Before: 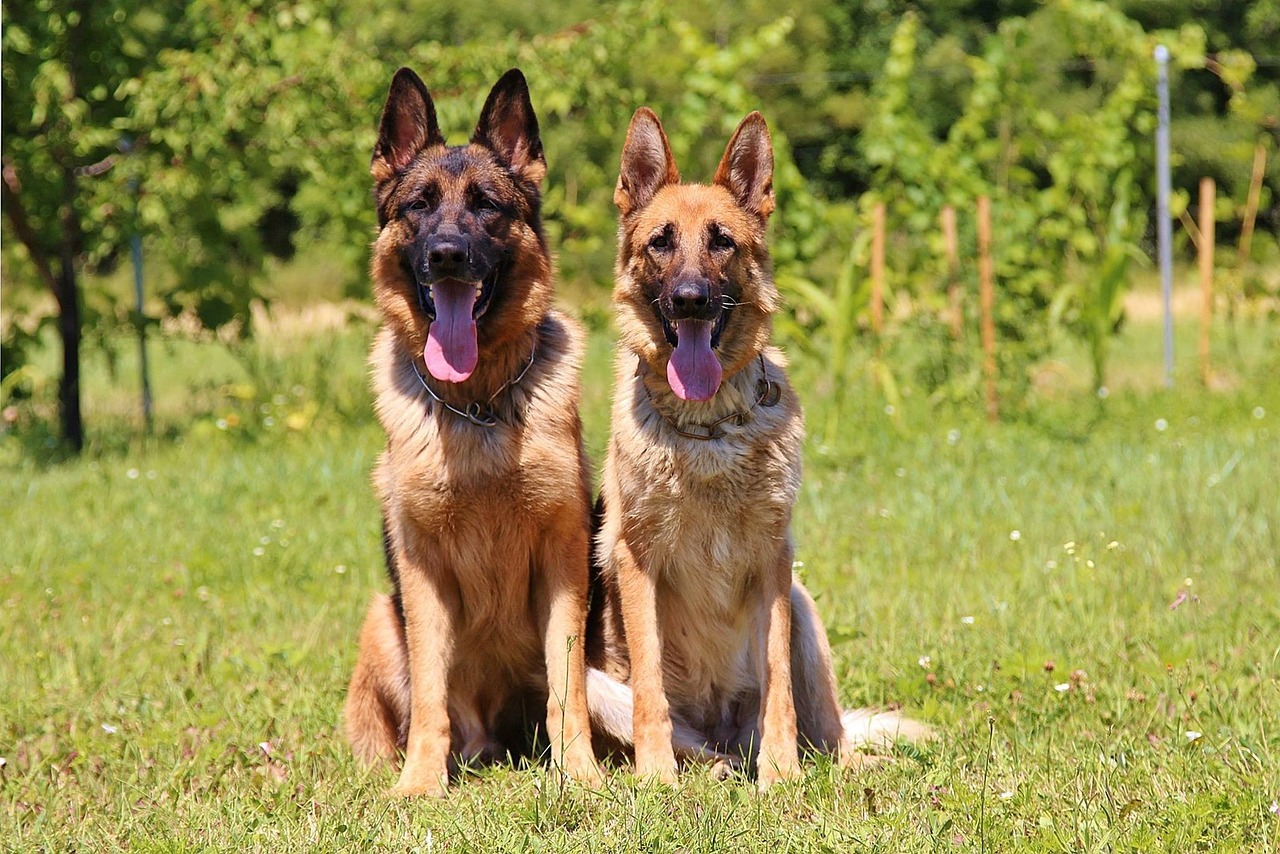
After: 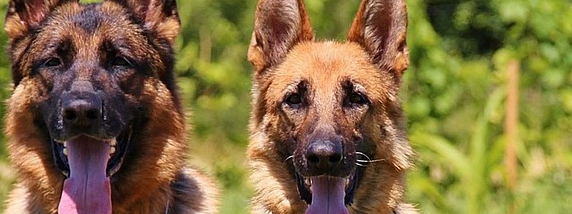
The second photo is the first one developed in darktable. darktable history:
crop: left 28.64%, top 16.832%, right 26.637%, bottom 58.055%
color balance: contrast -0.5%
